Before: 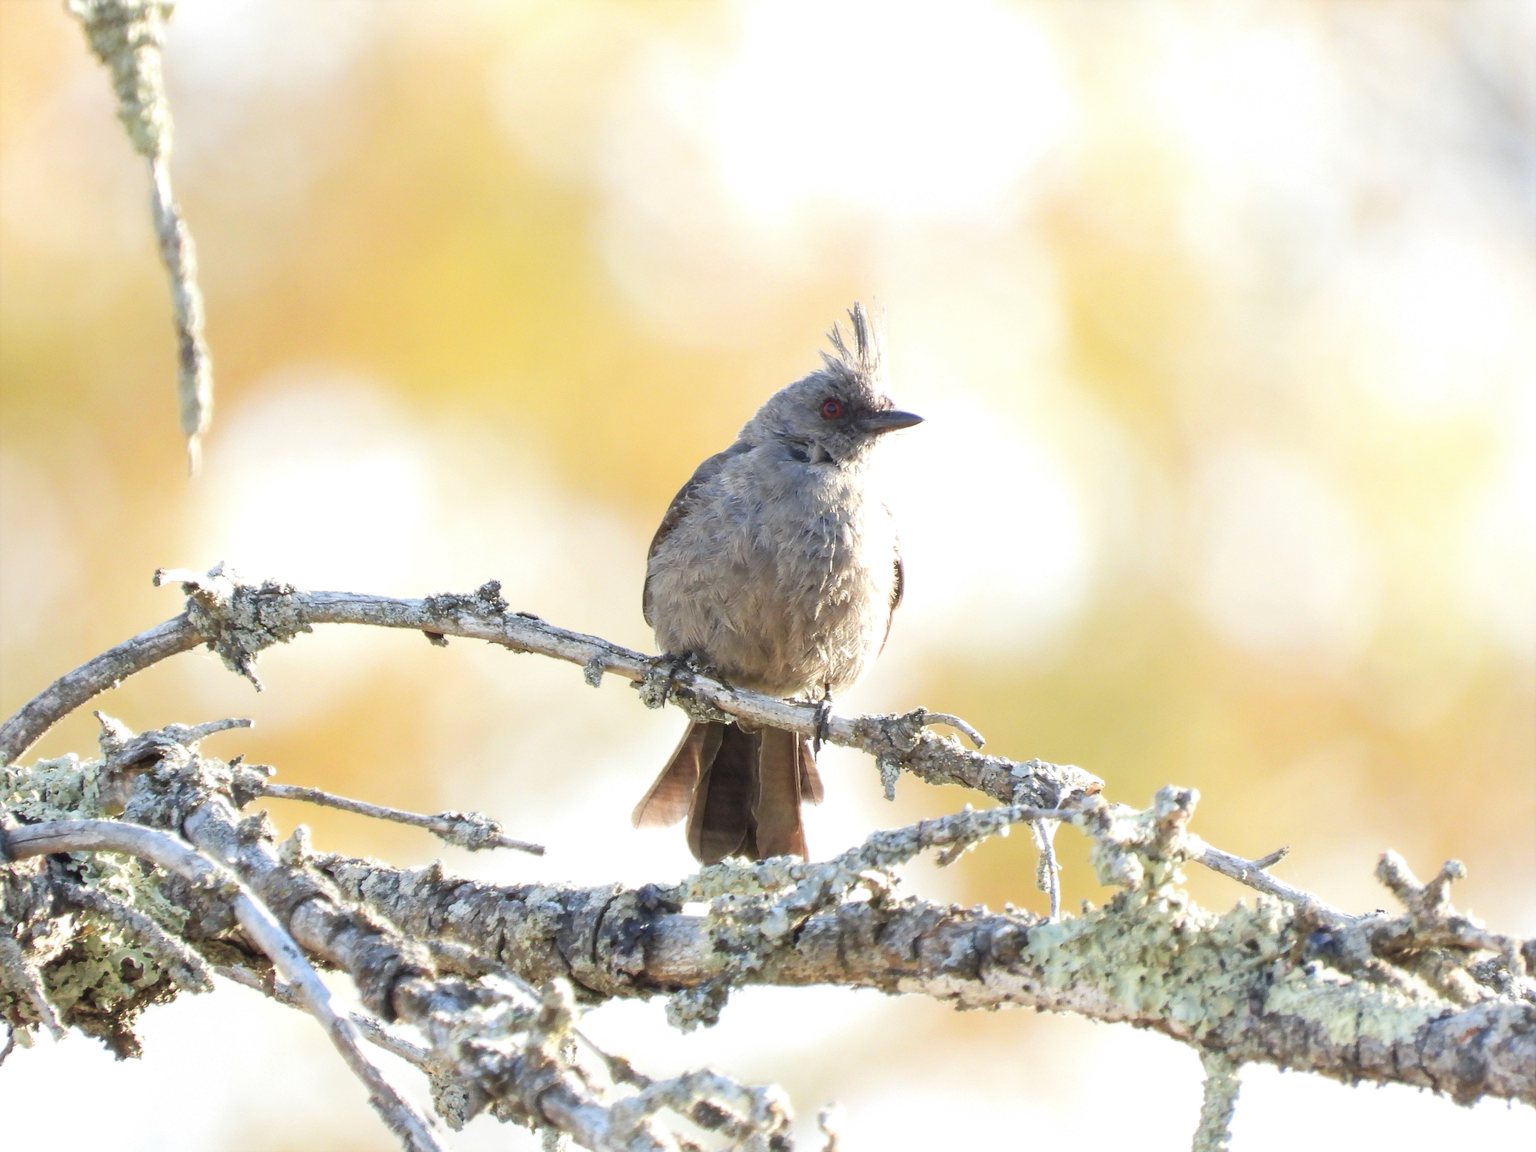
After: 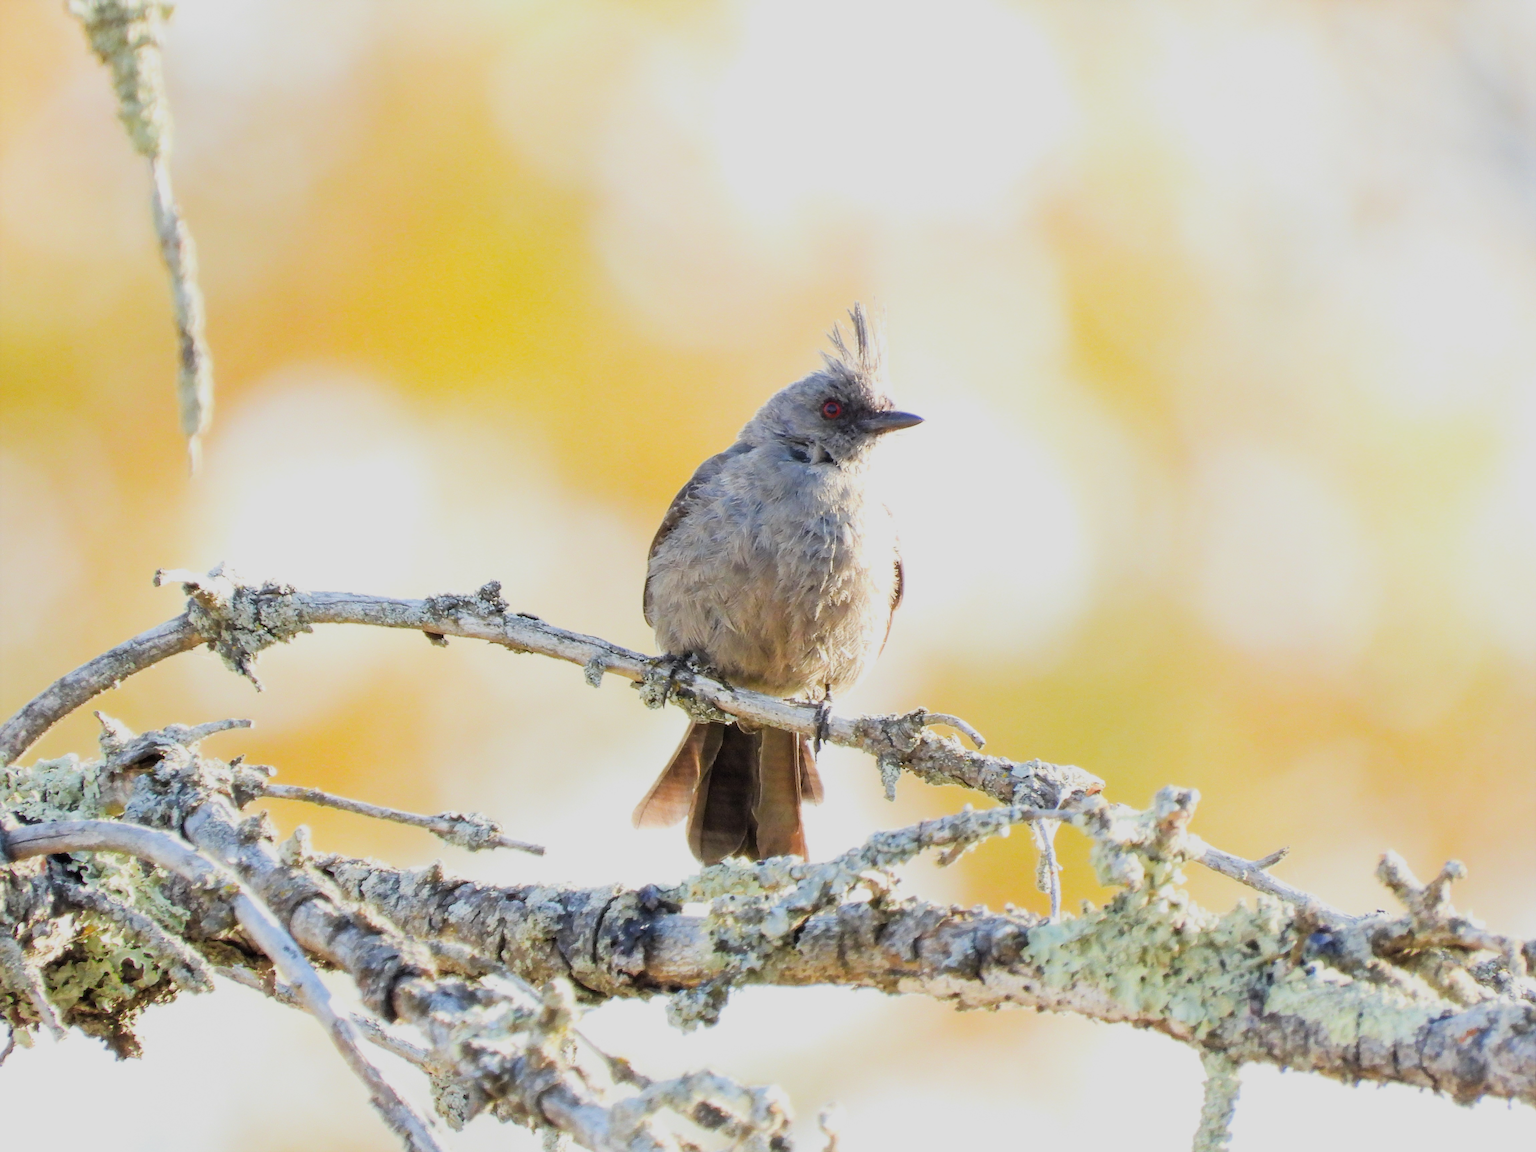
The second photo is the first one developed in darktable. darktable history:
color balance rgb: linear chroma grading › global chroma 8.713%, perceptual saturation grading › global saturation 25.185%, perceptual brilliance grading › highlights 11.439%
filmic rgb: black relative exposure -7.2 EV, white relative exposure 5.36 EV, threshold 6 EV, hardness 3.02, enable highlight reconstruction true
